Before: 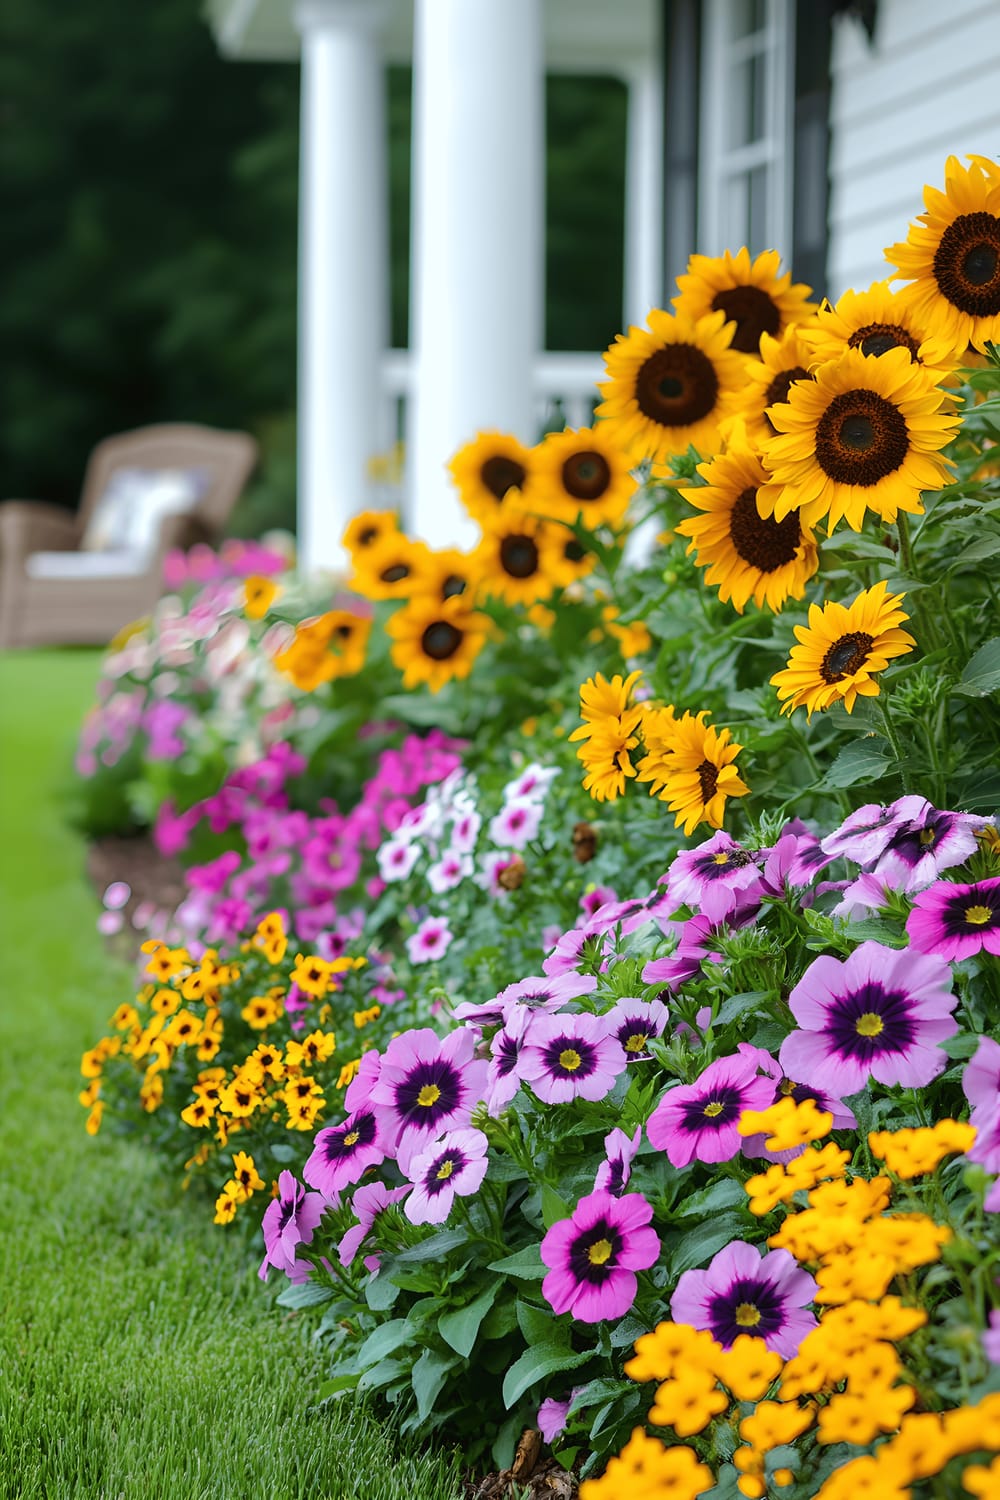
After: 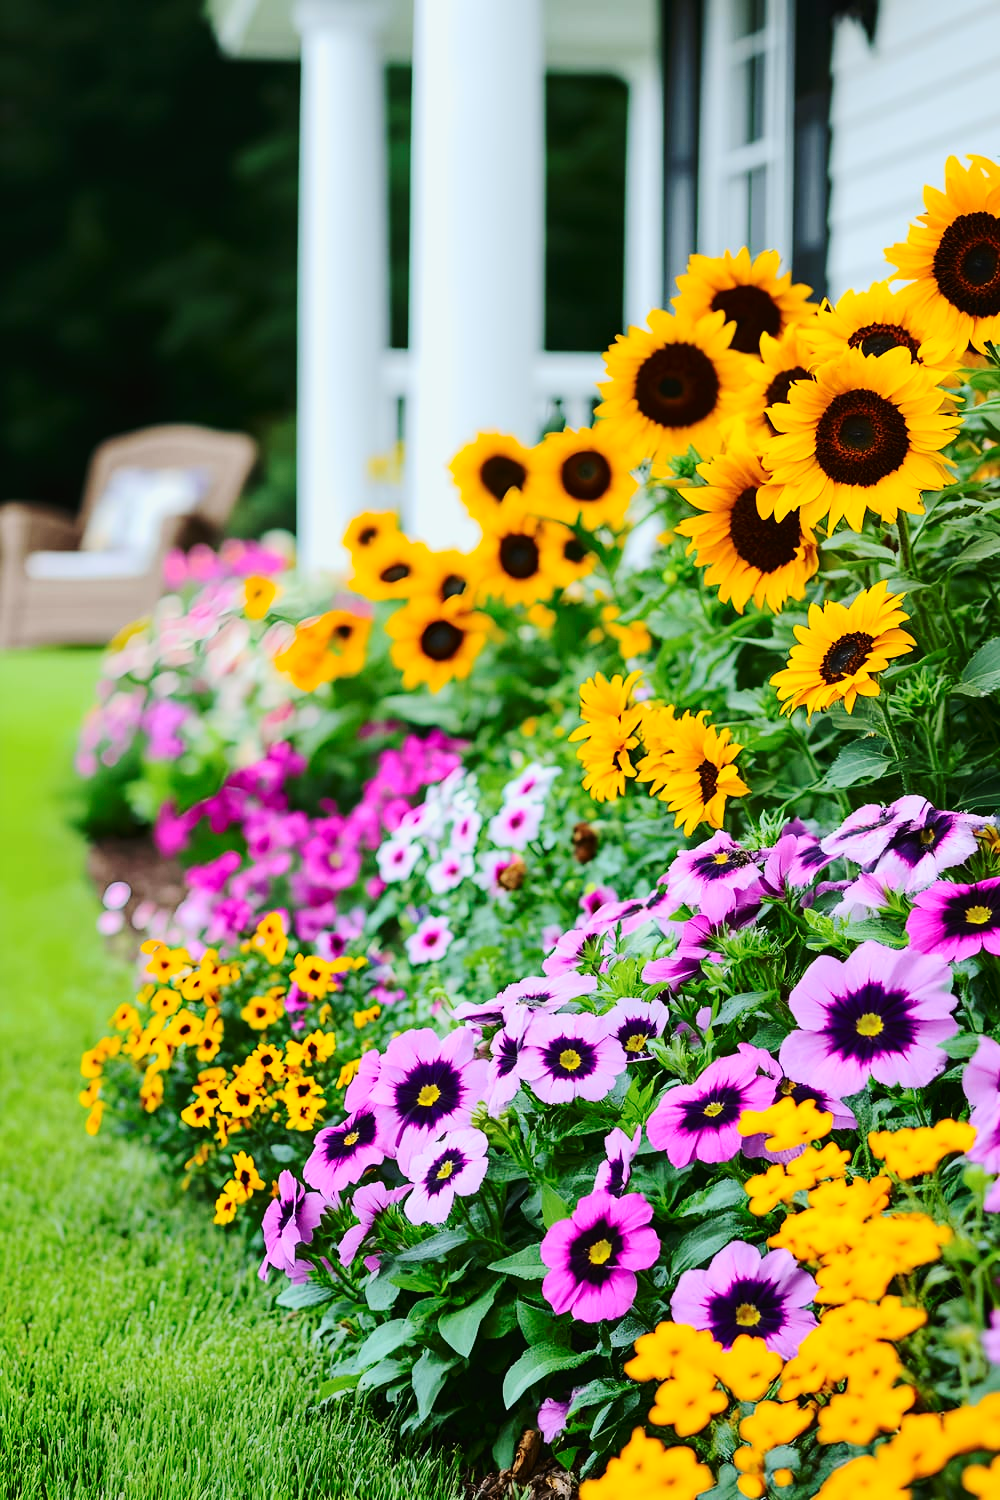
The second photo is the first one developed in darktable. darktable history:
contrast brightness saturation: contrast 0.197, brightness 0.148, saturation 0.146
tone curve: curves: ch0 [(0, 0) (0.003, 0.002) (0.011, 0.009) (0.025, 0.019) (0.044, 0.031) (0.069, 0.04) (0.1, 0.059) (0.136, 0.092) (0.177, 0.134) (0.224, 0.192) (0.277, 0.262) (0.335, 0.348) (0.399, 0.446) (0.468, 0.554) (0.543, 0.646) (0.623, 0.731) (0.709, 0.807) (0.801, 0.867) (0.898, 0.931) (1, 1)], color space Lab, independent channels, preserve colors none
base curve: curves: ch0 [(0, 0) (0.073, 0.04) (0.157, 0.139) (0.492, 0.492) (0.758, 0.758) (1, 1)], preserve colors none
tone equalizer: -8 EV 0.227 EV, -7 EV 0.447 EV, -6 EV 0.381 EV, -5 EV 0.256 EV, -3 EV -0.27 EV, -2 EV -0.391 EV, -1 EV -0.422 EV, +0 EV -0.232 EV, edges refinement/feathering 500, mask exposure compensation -1.57 EV, preserve details no
